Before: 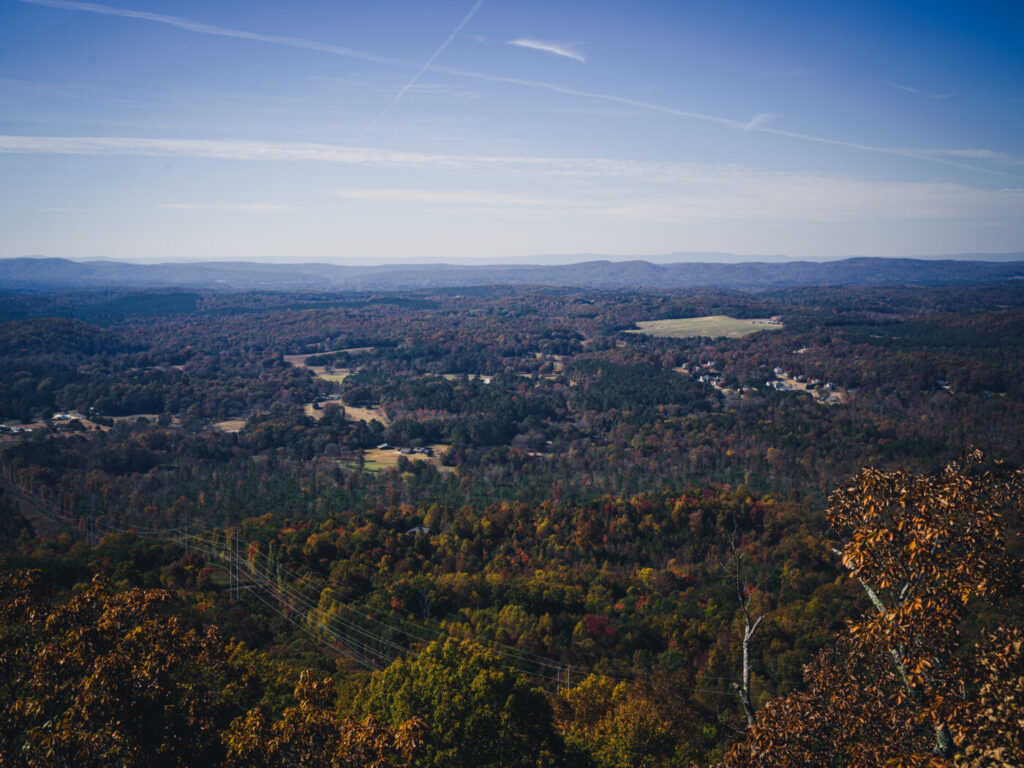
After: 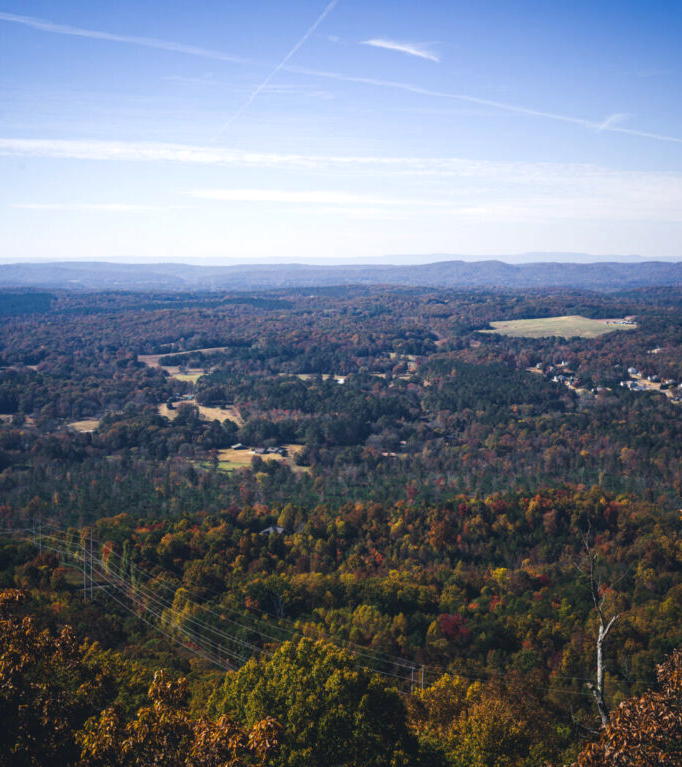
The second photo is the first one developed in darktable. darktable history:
contrast equalizer: octaves 7, y [[0.6 ×6], [0.55 ×6], [0 ×6], [0 ×6], [0 ×6]], mix -0.1
exposure: exposure 0.564 EV, compensate highlight preservation false
crop and rotate: left 14.292%, right 19.041%
rotate and perspective: crop left 0, crop top 0
